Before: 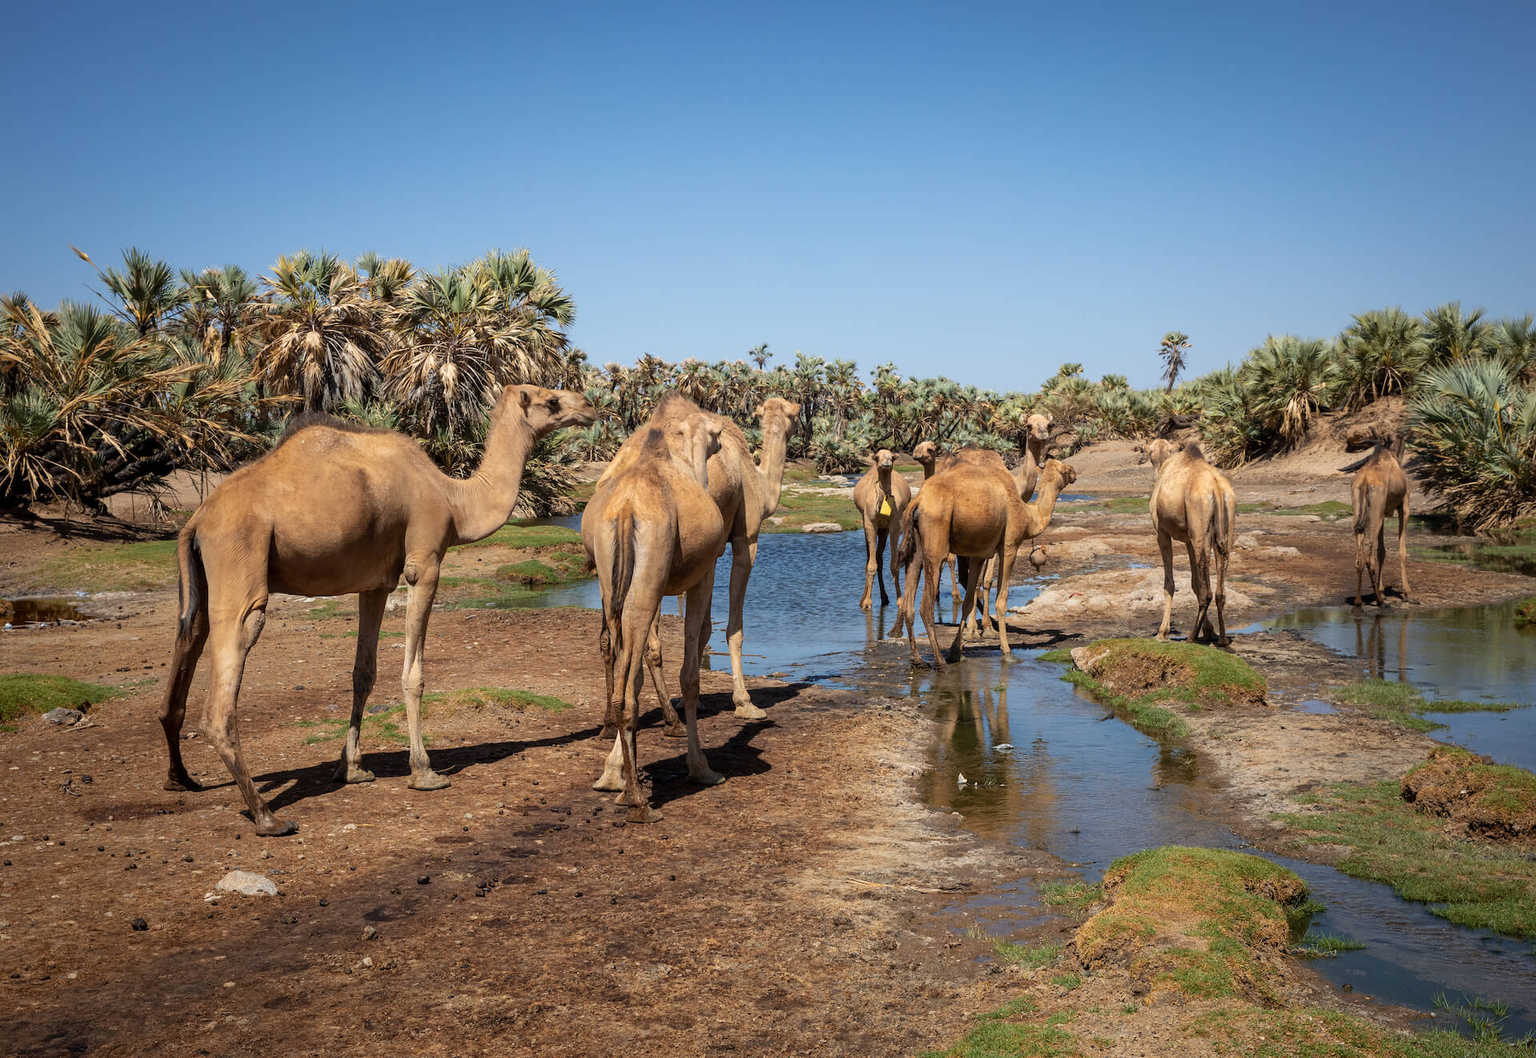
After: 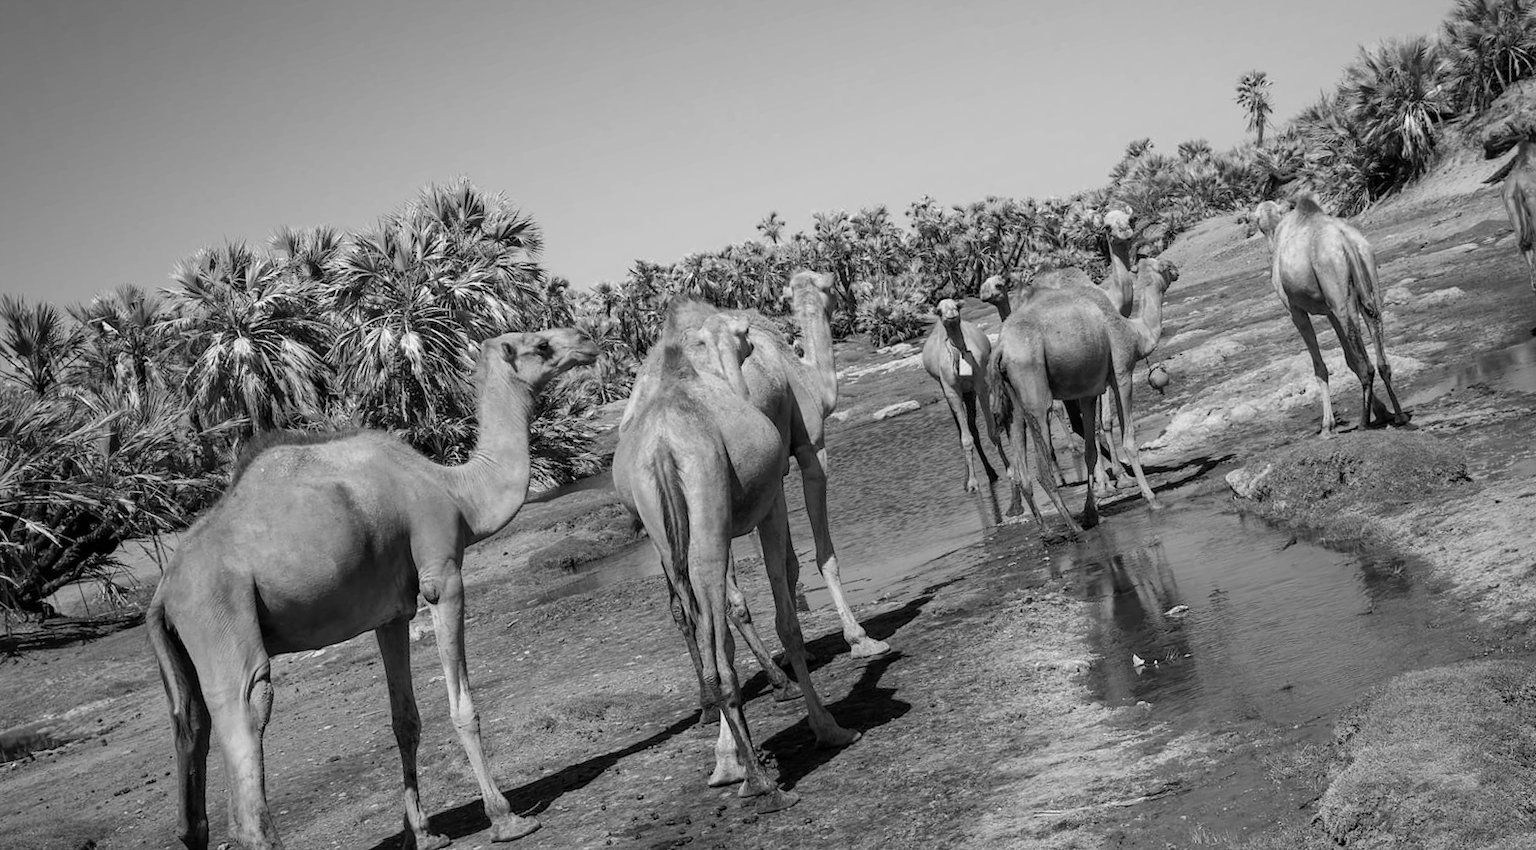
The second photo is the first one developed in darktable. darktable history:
rotate and perspective: rotation -14.8°, crop left 0.1, crop right 0.903, crop top 0.25, crop bottom 0.748
monochrome: on, module defaults
color correction: highlights a* -7.33, highlights b* 1.26, shadows a* -3.55, saturation 1.4
exposure: compensate highlight preservation false
crop and rotate: left 1.088%, right 8.807%
